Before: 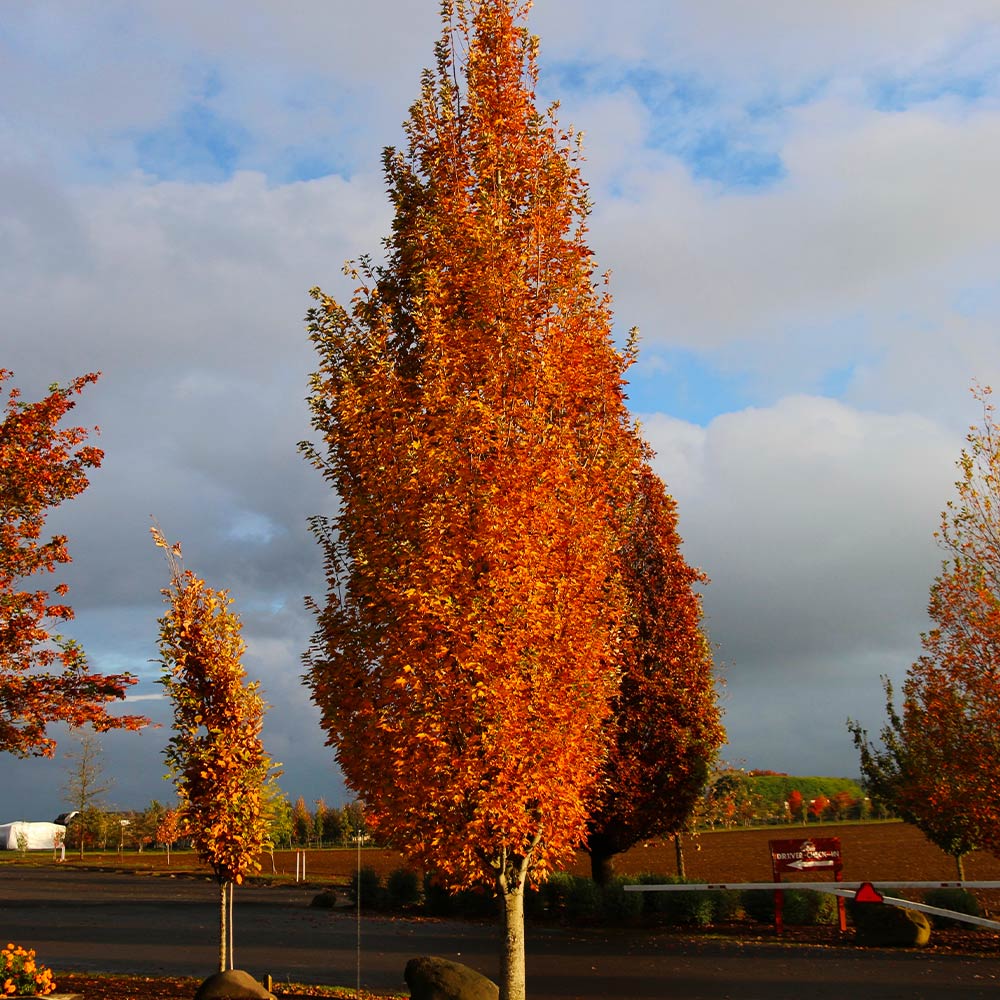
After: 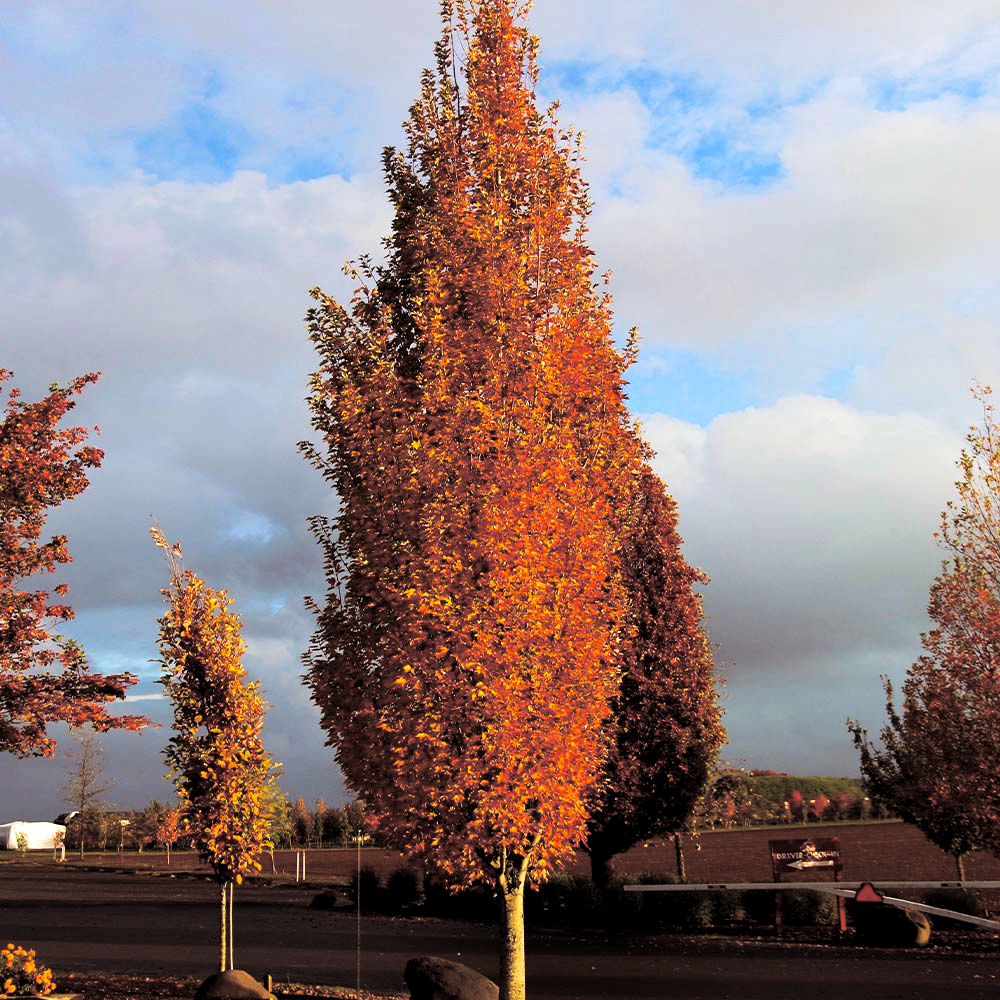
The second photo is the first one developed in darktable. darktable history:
levels: levels [0.052, 0.496, 0.908]
split-toning: shadows › saturation 0.24, highlights › hue 54°, highlights › saturation 0.24
contrast brightness saturation: contrast 0.07, brightness 0.08, saturation 0.18
